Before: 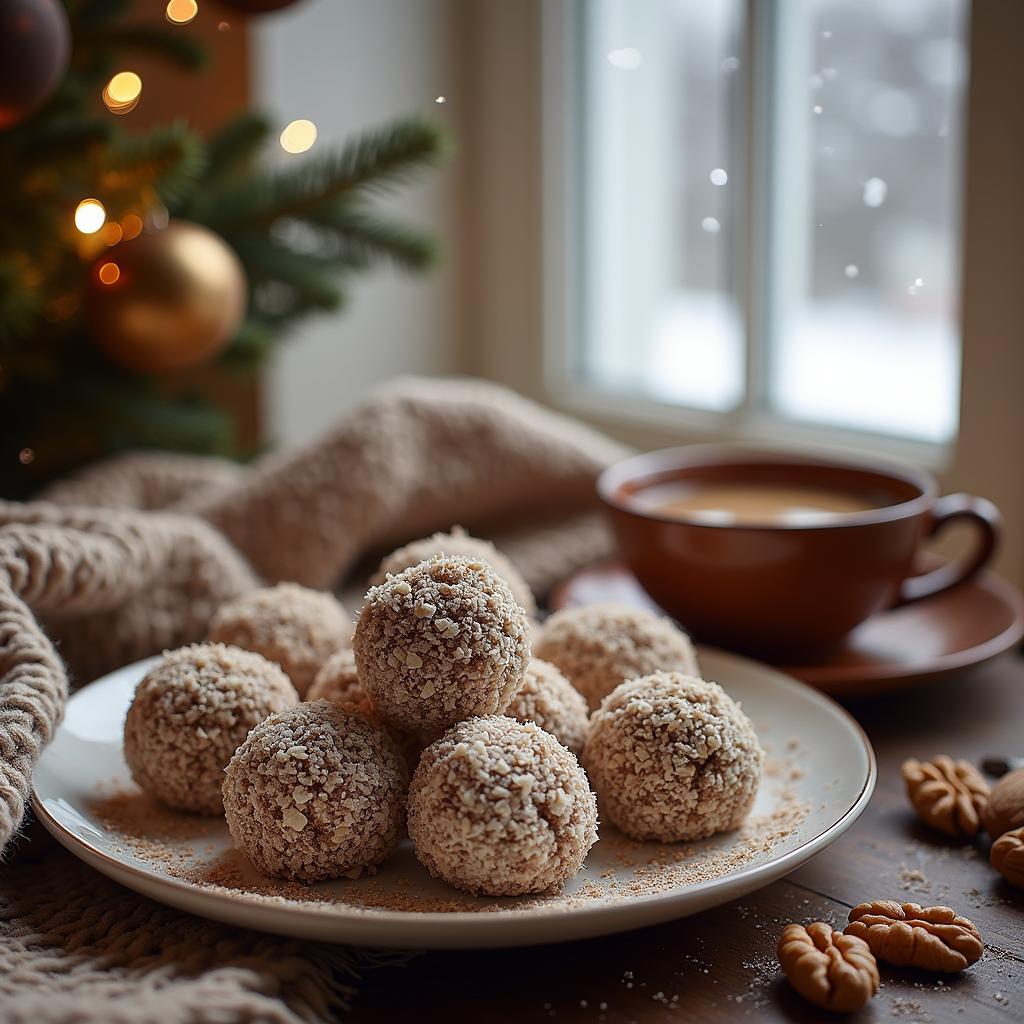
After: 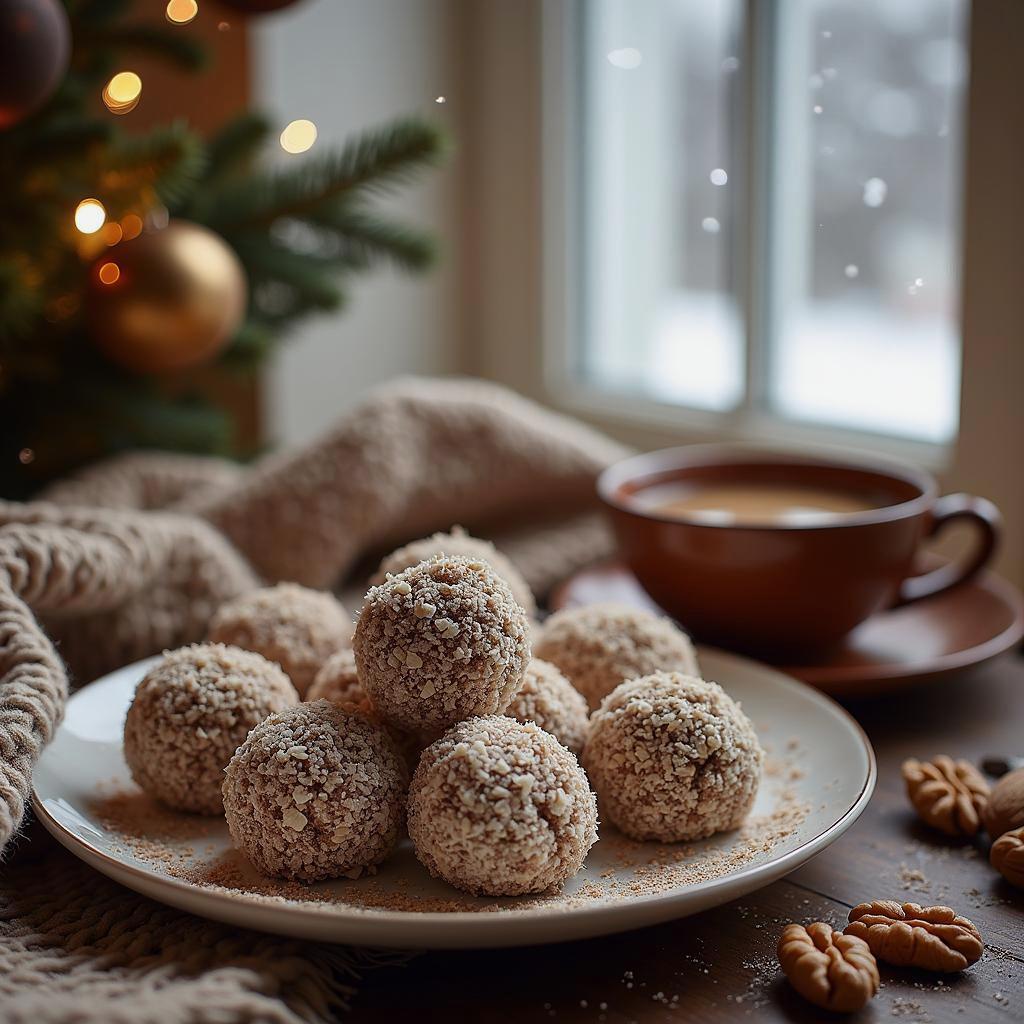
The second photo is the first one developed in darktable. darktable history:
exposure: exposure -0.177 EV, compensate highlight preservation false
shadows and highlights: shadows 12, white point adjustment 1.2, soften with gaussian
